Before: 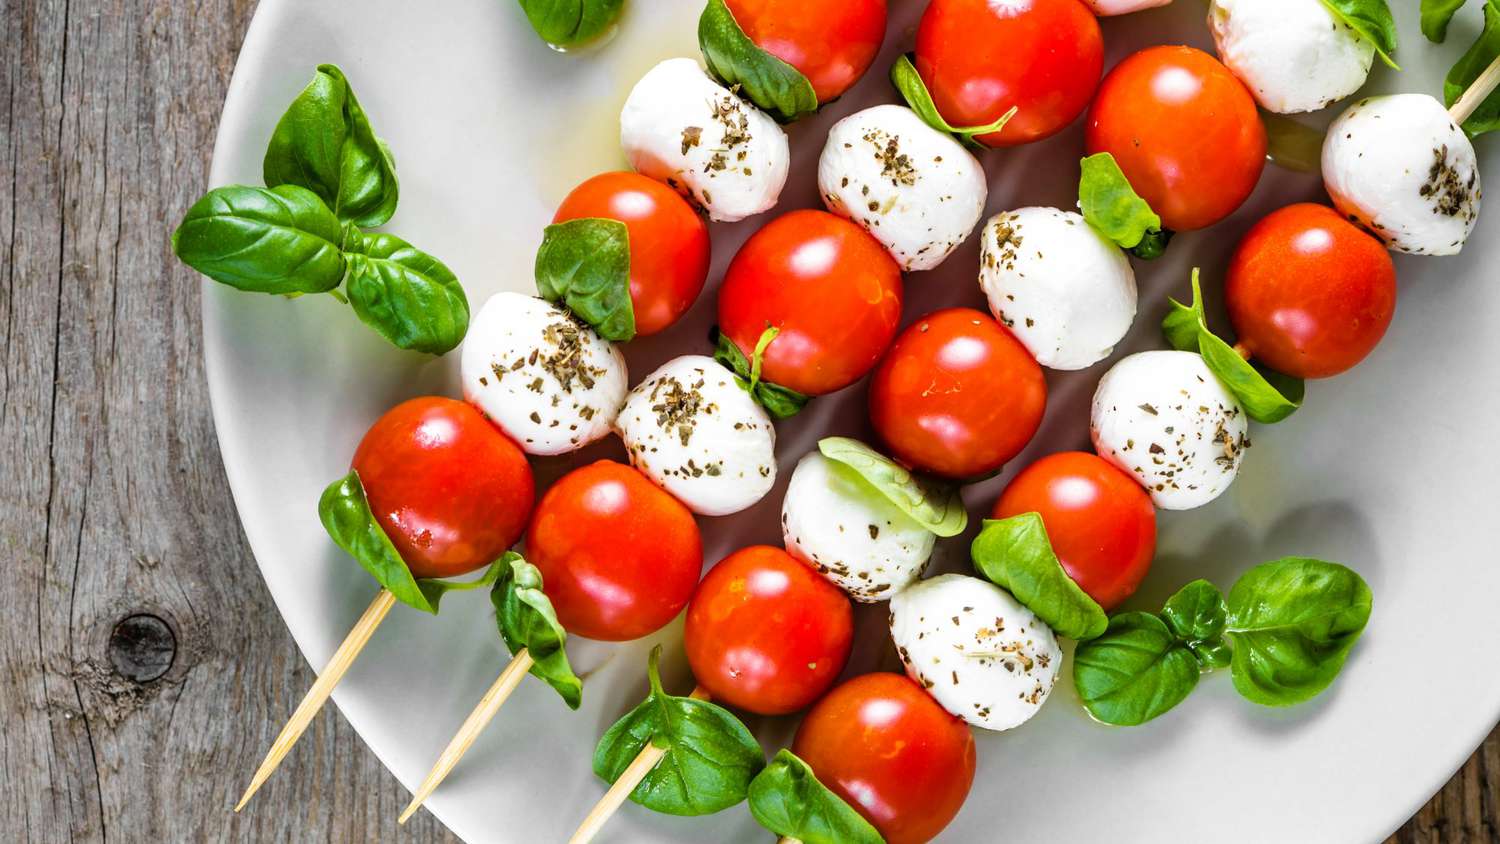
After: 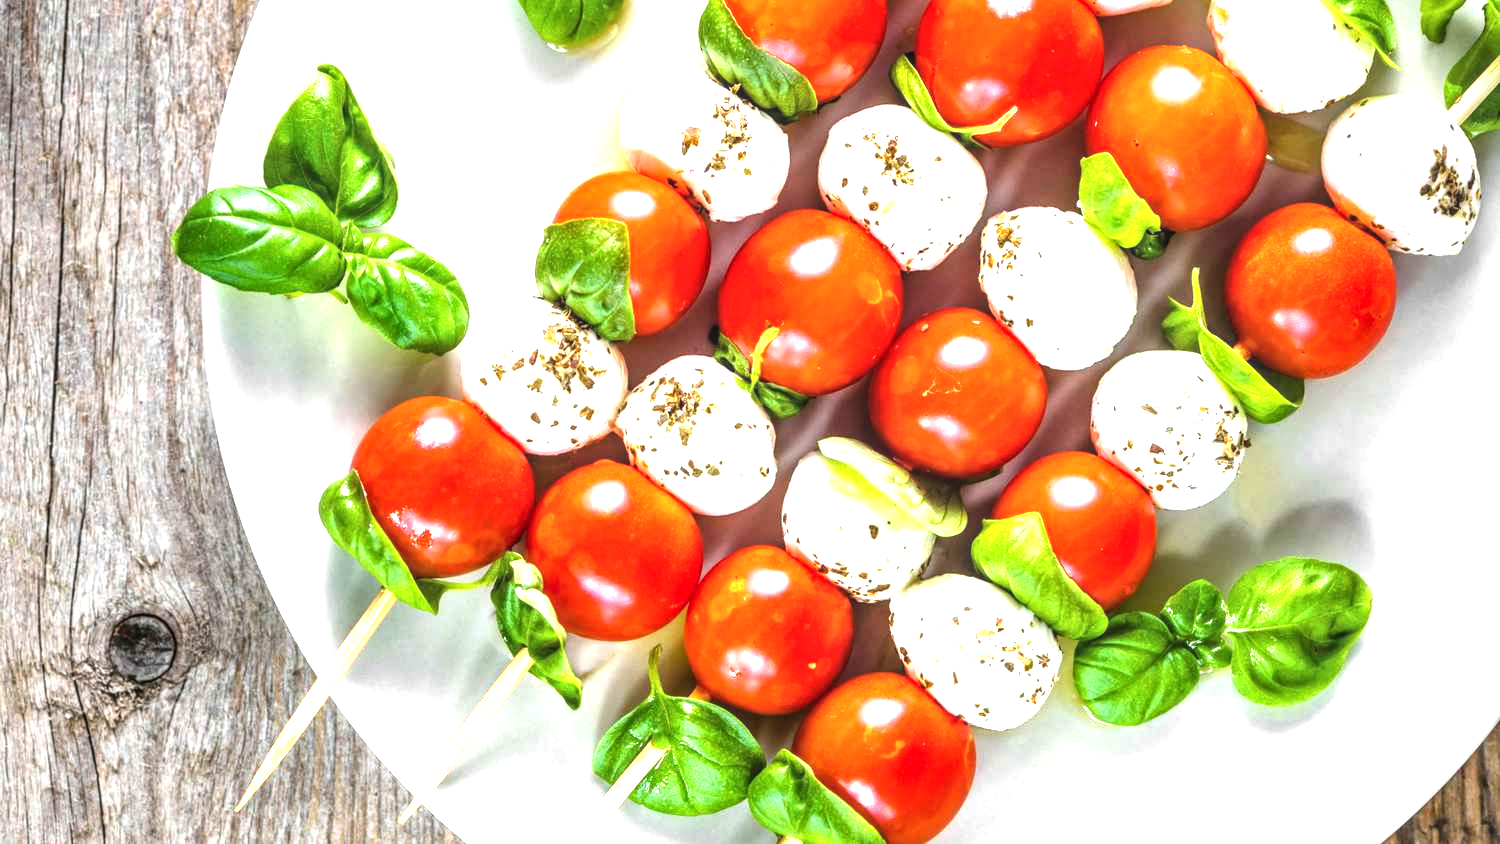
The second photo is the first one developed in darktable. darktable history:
local contrast: on, module defaults
exposure: black level correction -0.002, exposure 1.115 EV, compensate highlight preservation false
levels: levels [0, 0.476, 0.951]
